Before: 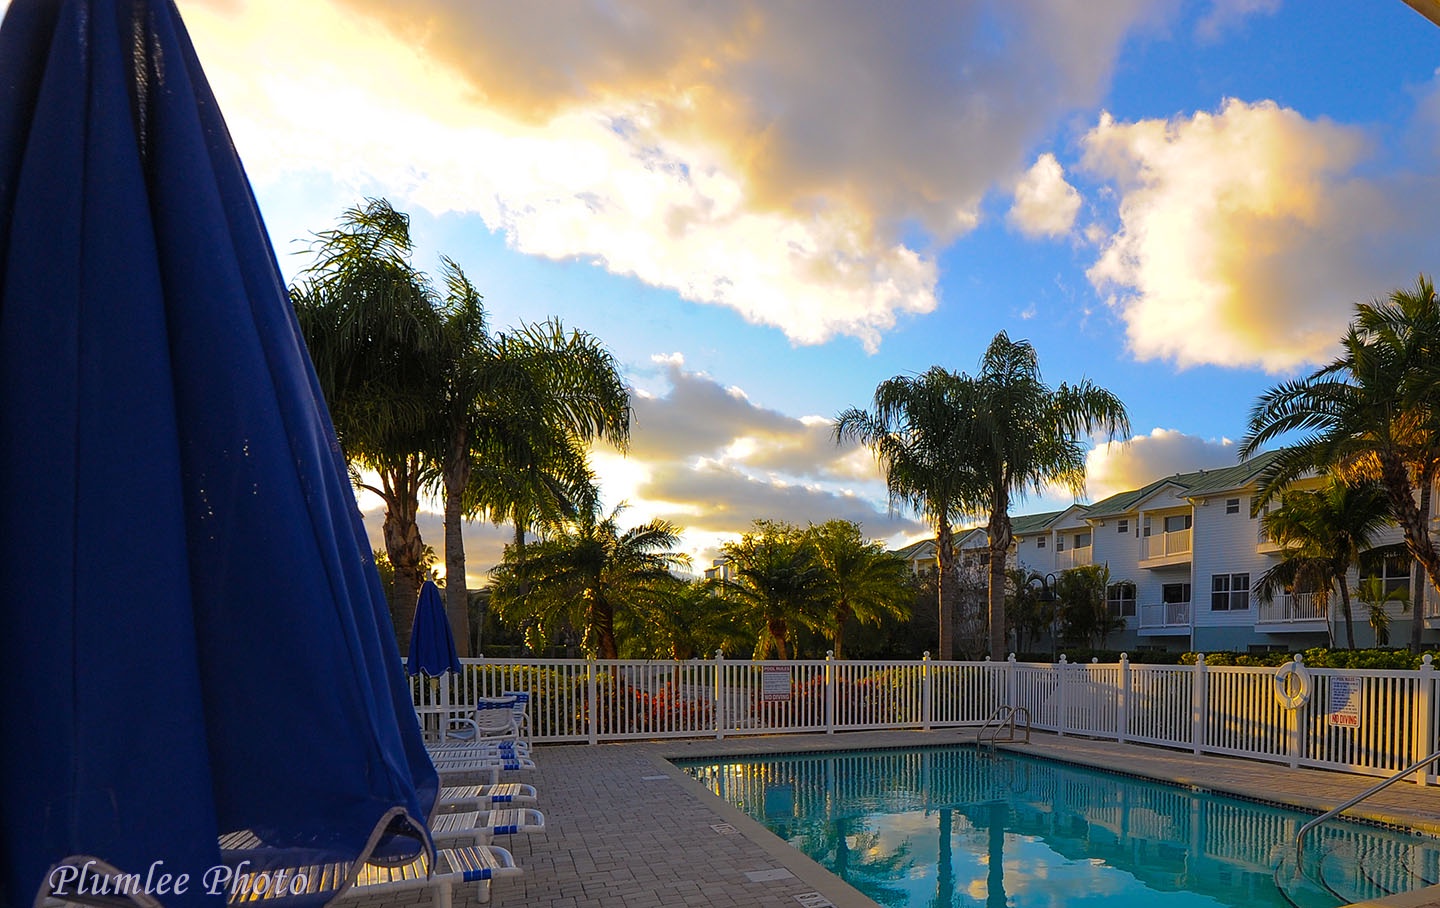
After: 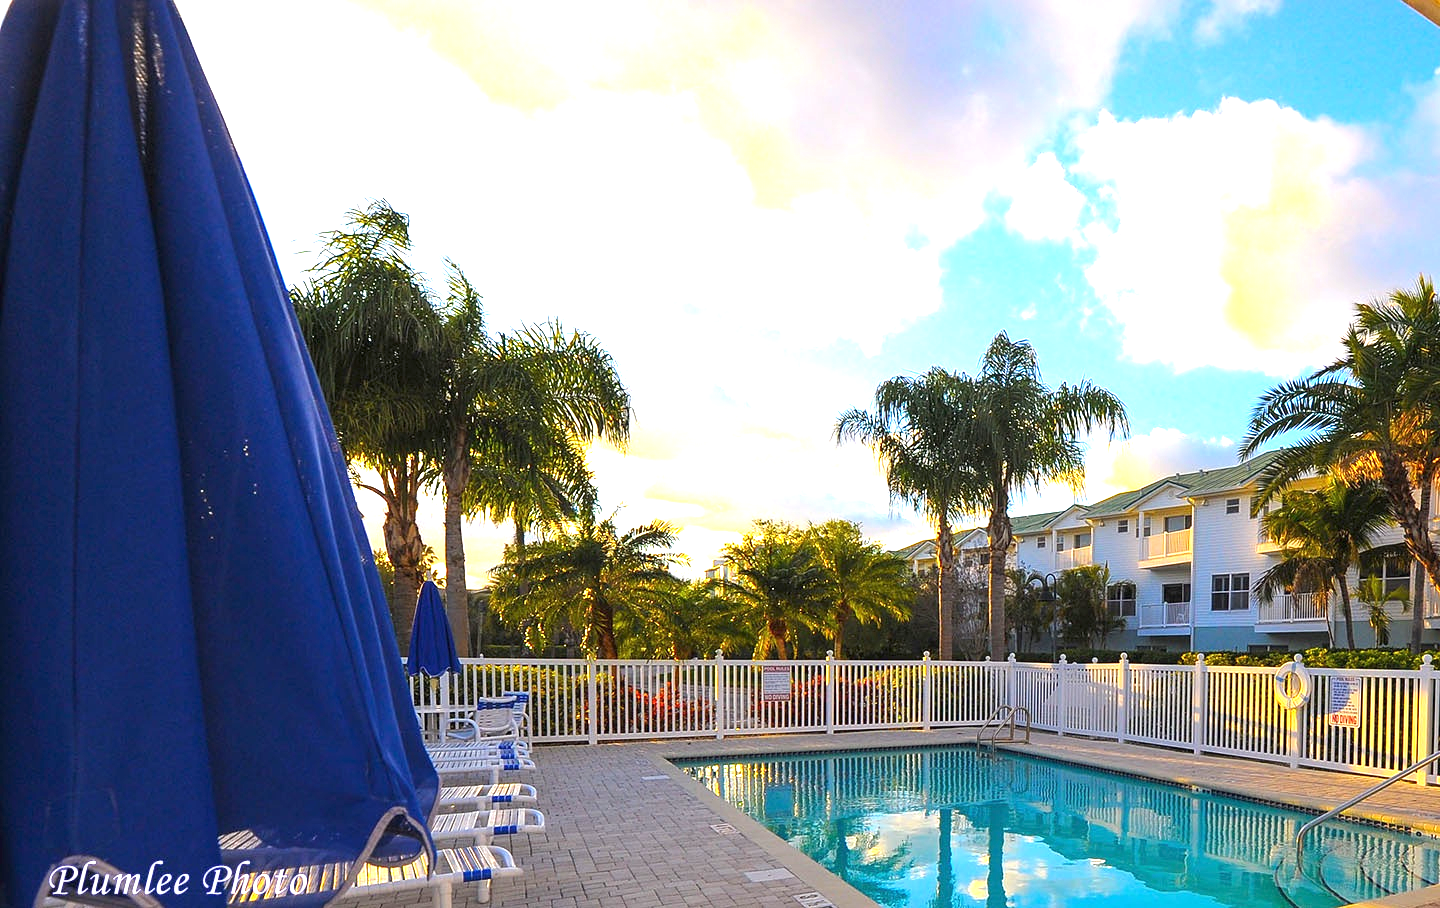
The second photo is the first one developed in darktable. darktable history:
exposure: black level correction 0, exposure 1.63 EV, compensate highlight preservation false
